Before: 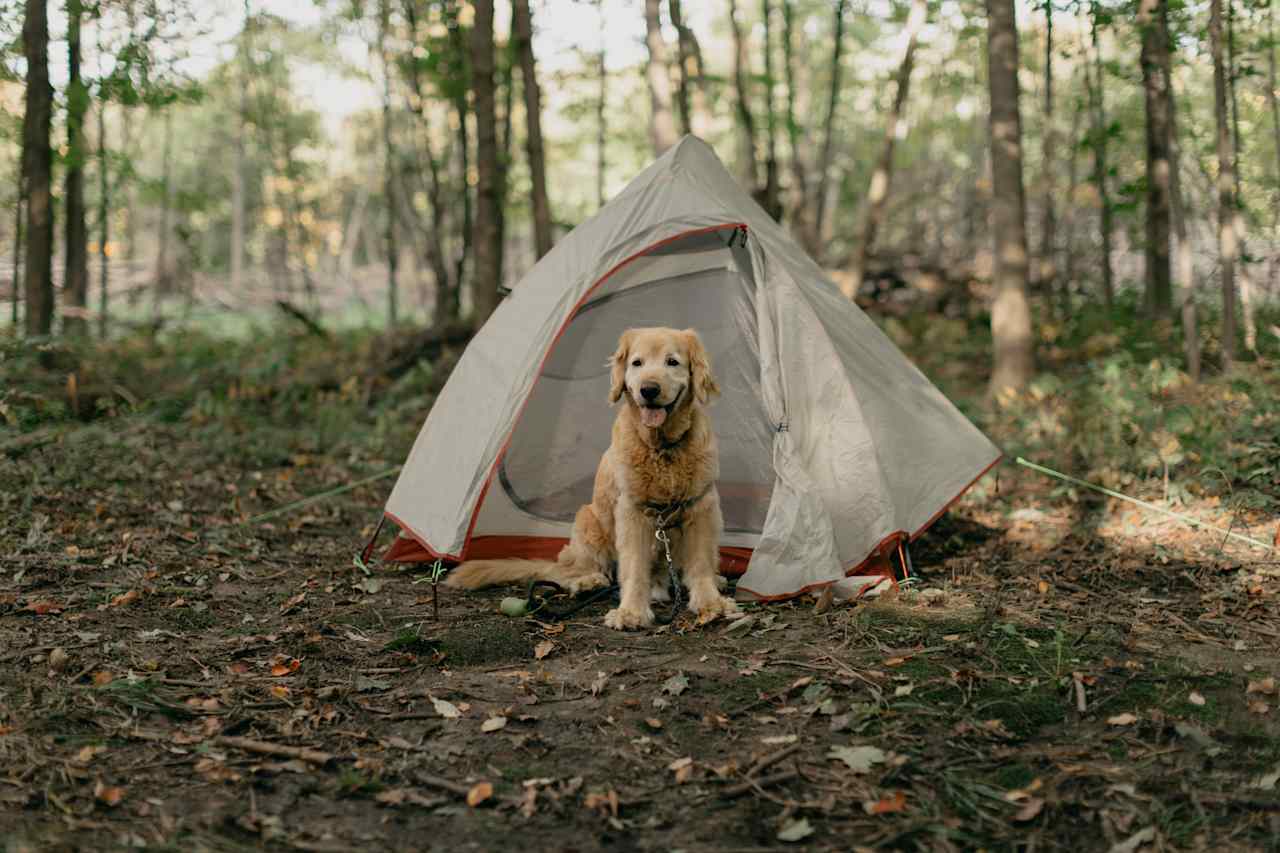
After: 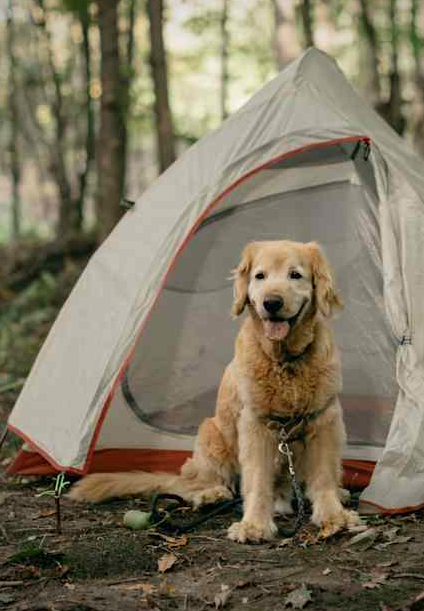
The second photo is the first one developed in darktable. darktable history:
exposure: exposure 0.202 EV, compensate exposure bias true, compensate highlight preservation false
color balance rgb: perceptual saturation grading › global saturation -0.138%
vignetting: saturation -0.019
crop and rotate: left 29.498%, top 10.3%, right 37.312%, bottom 17.956%
